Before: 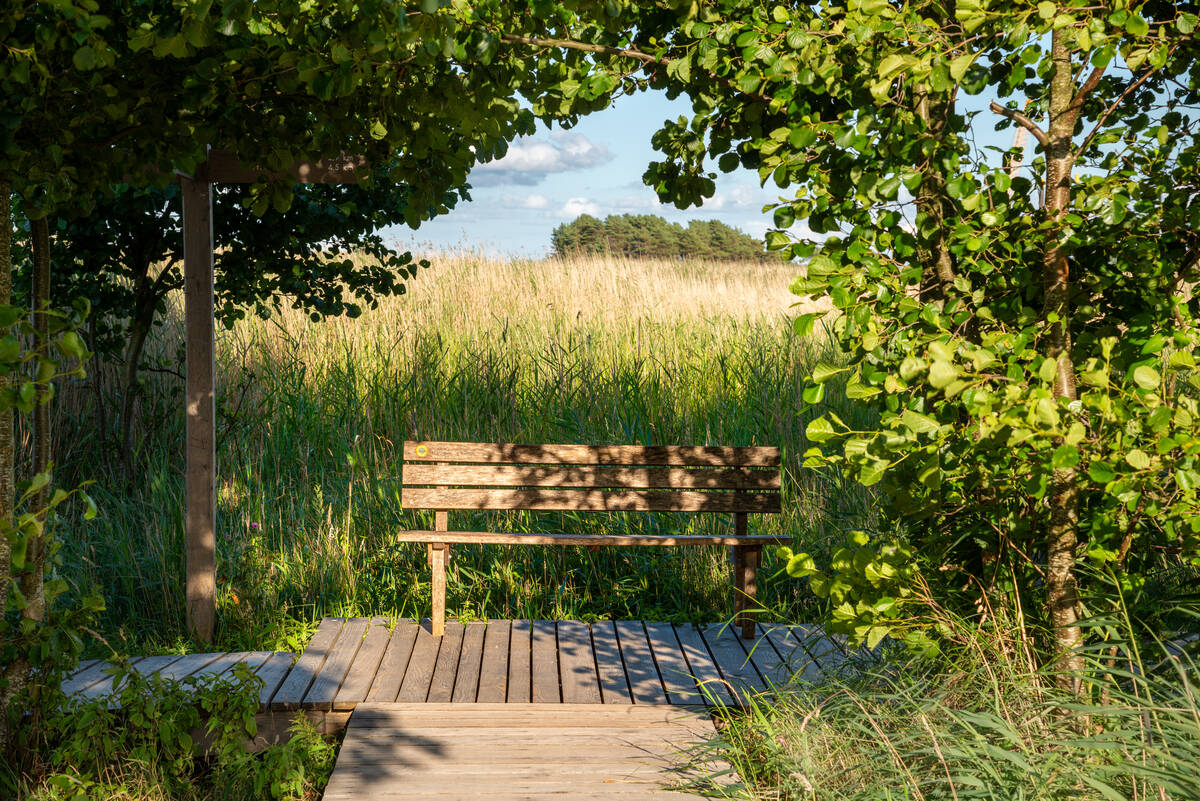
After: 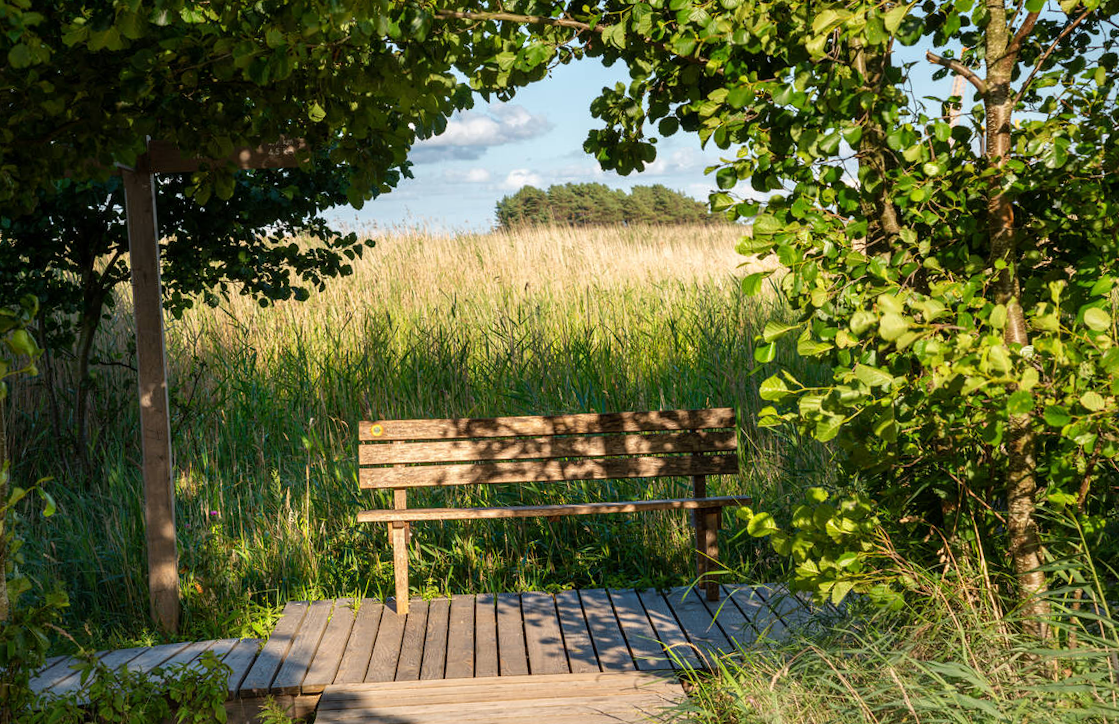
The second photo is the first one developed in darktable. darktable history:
rotate and perspective: rotation -3°, crop left 0.031, crop right 0.968, crop top 0.07, crop bottom 0.93
crop and rotate: left 2.536%, right 1.107%, bottom 2.246%
